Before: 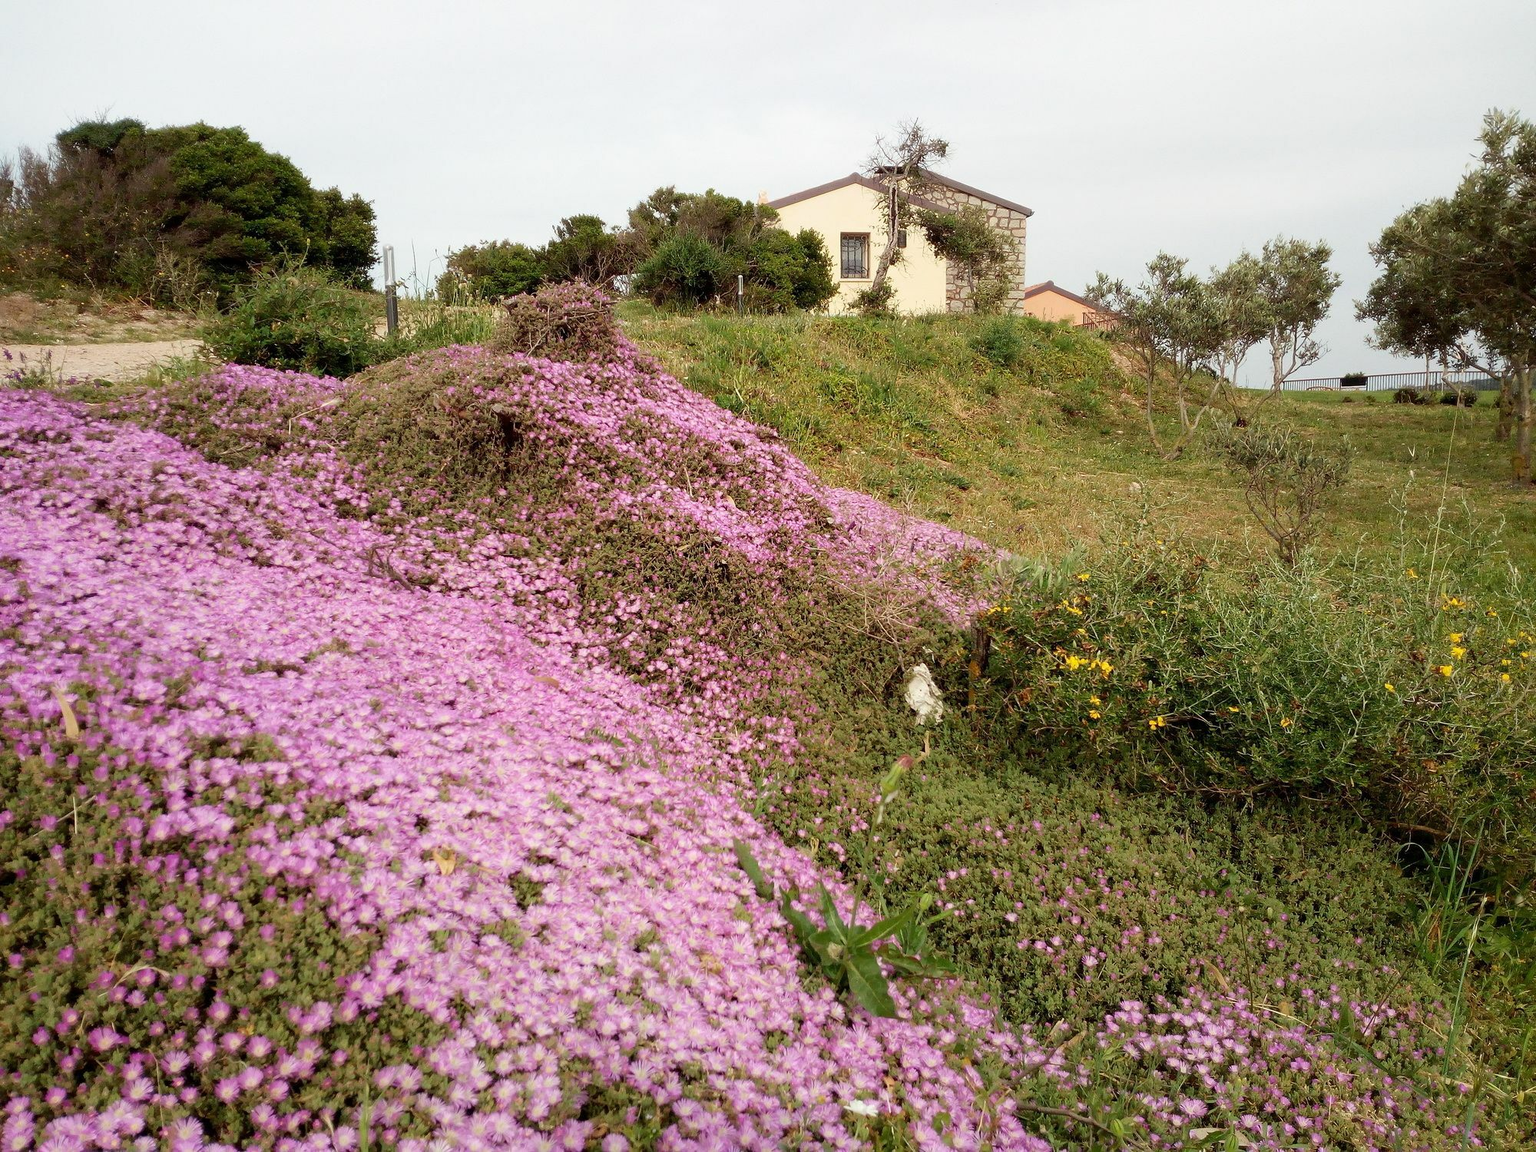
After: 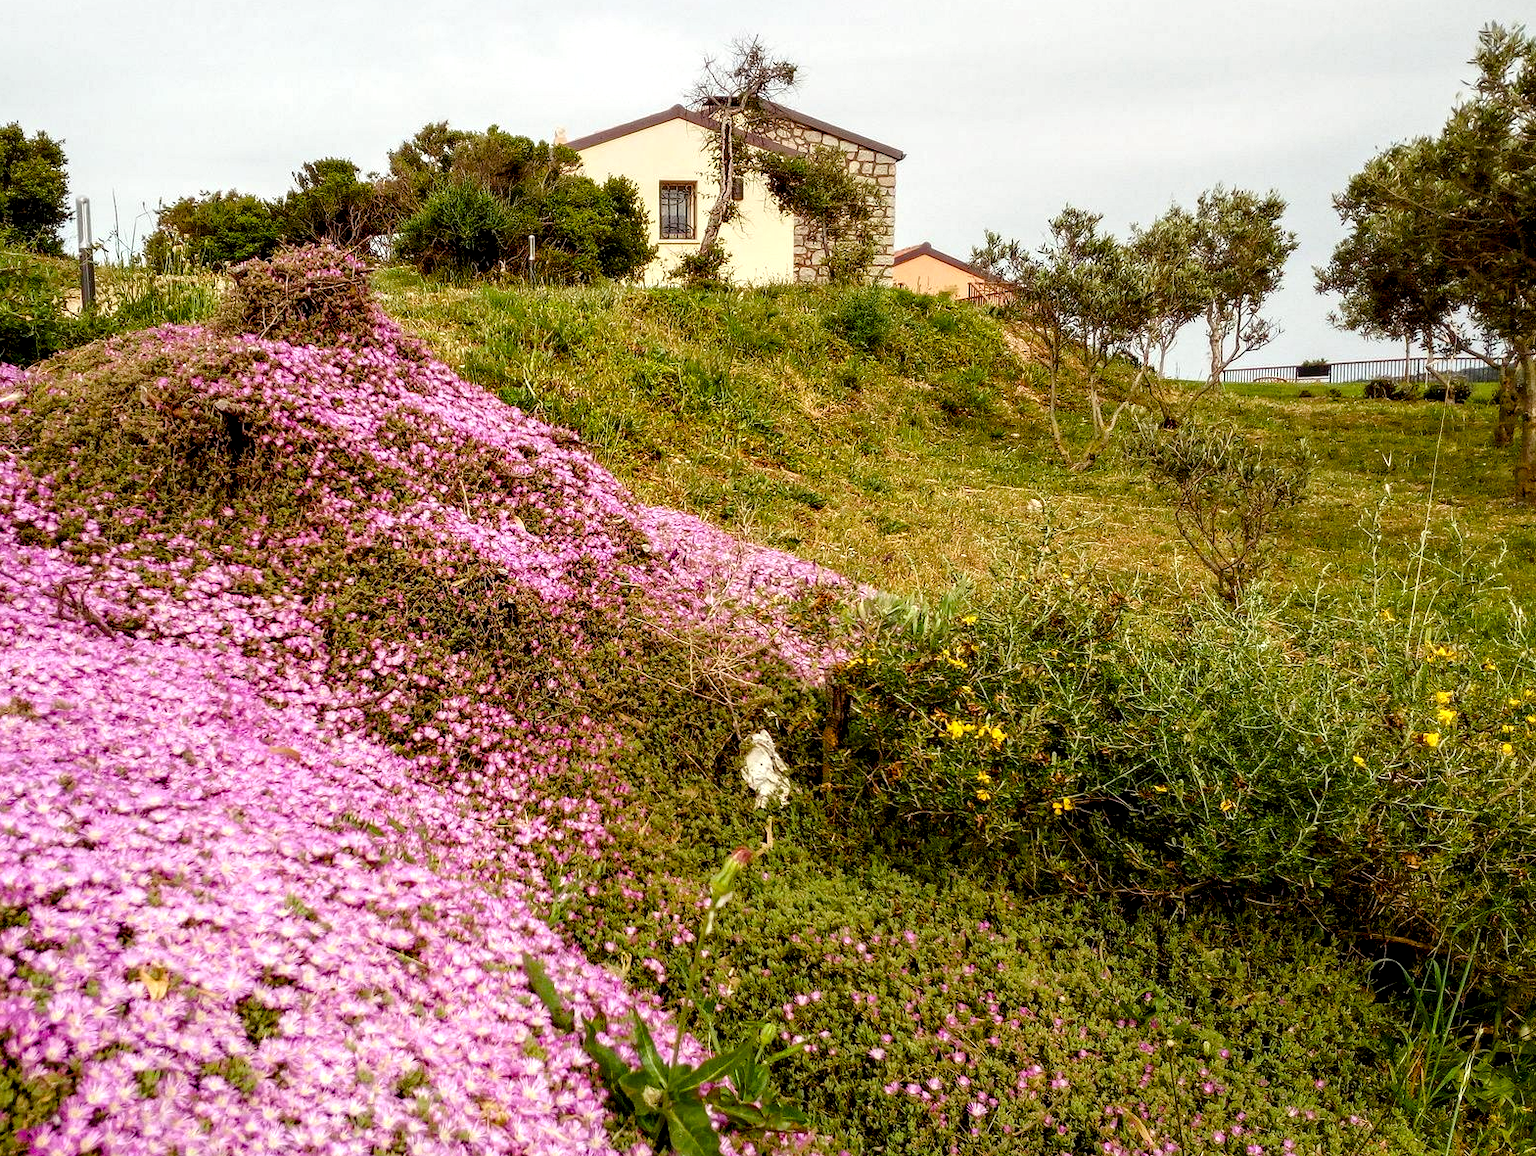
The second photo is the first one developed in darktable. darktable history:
local contrast: highlights 77%, shadows 56%, detail 174%, midtone range 0.429
color balance rgb: power › luminance 0.871%, power › chroma 0.401%, power › hue 32.52°, perceptual saturation grading › global saturation 20%, perceptual saturation grading › highlights -14.068%, perceptual saturation grading › shadows 49.515%, global vibrance 20%
crop and rotate: left 21.06%, top 7.89%, right 0.465%, bottom 13.341%
